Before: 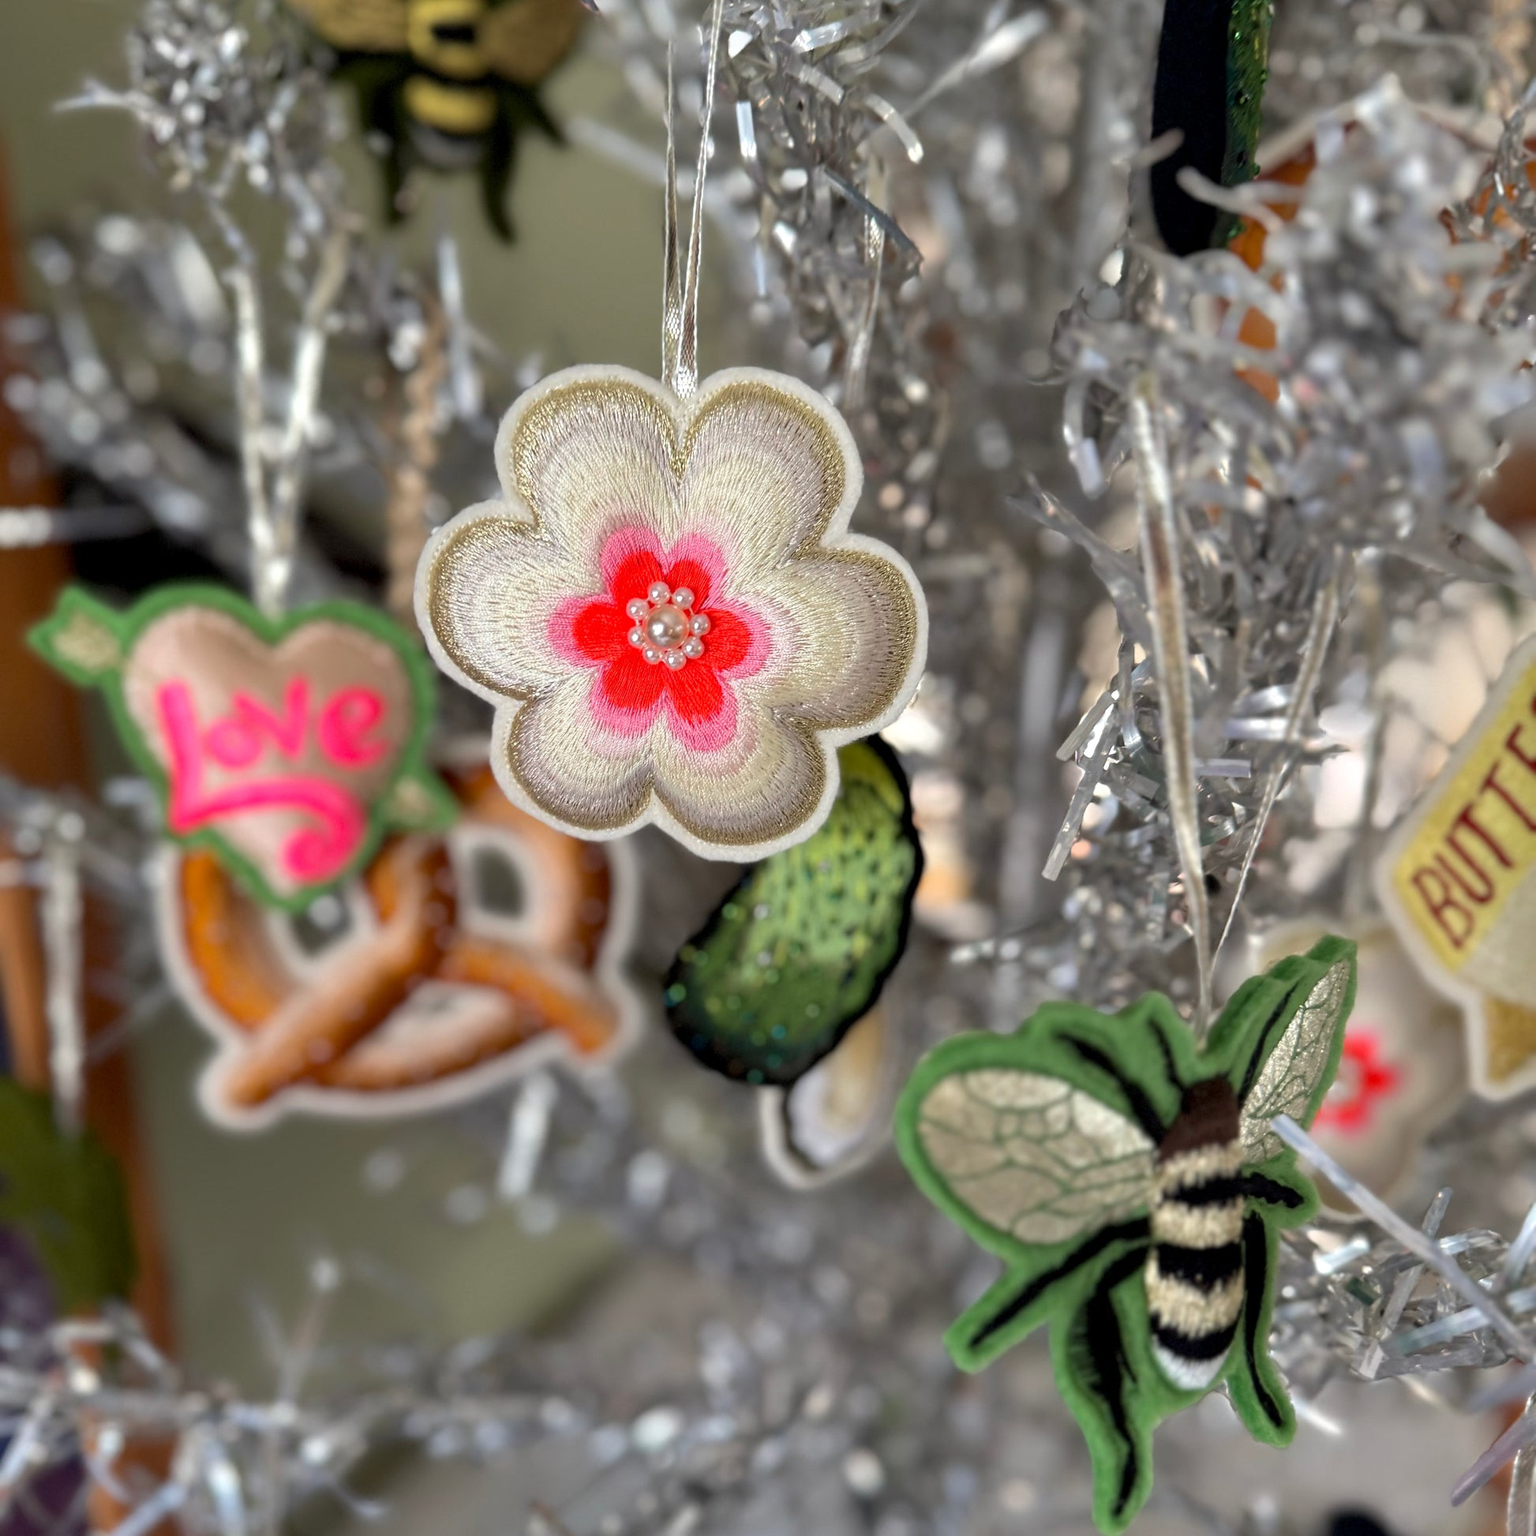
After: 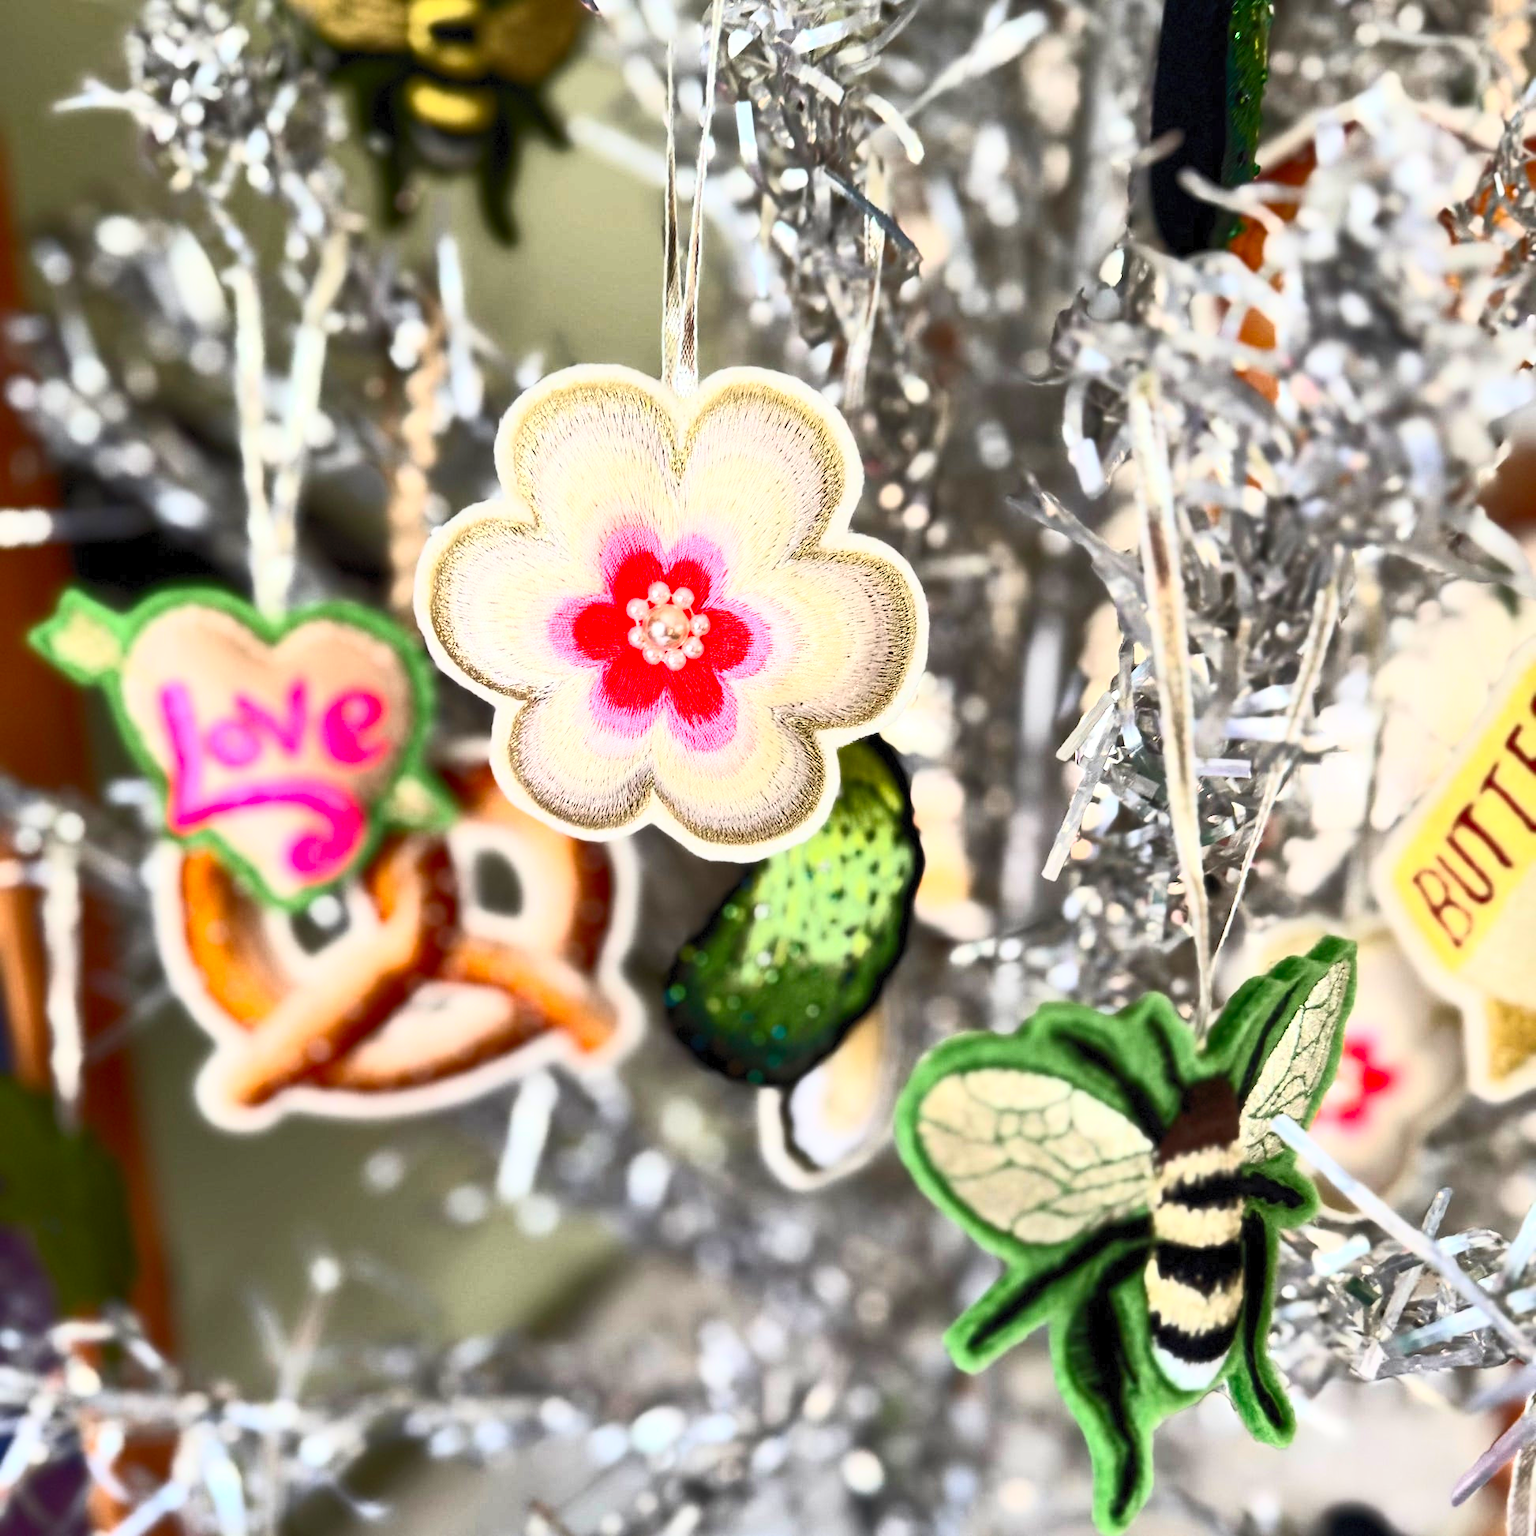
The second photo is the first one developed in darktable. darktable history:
exposure: exposure -0.116 EV, compensate exposure bias true, compensate highlight preservation false
contrast brightness saturation: contrast 0.83, brightness 0.59, saturation 0.59
